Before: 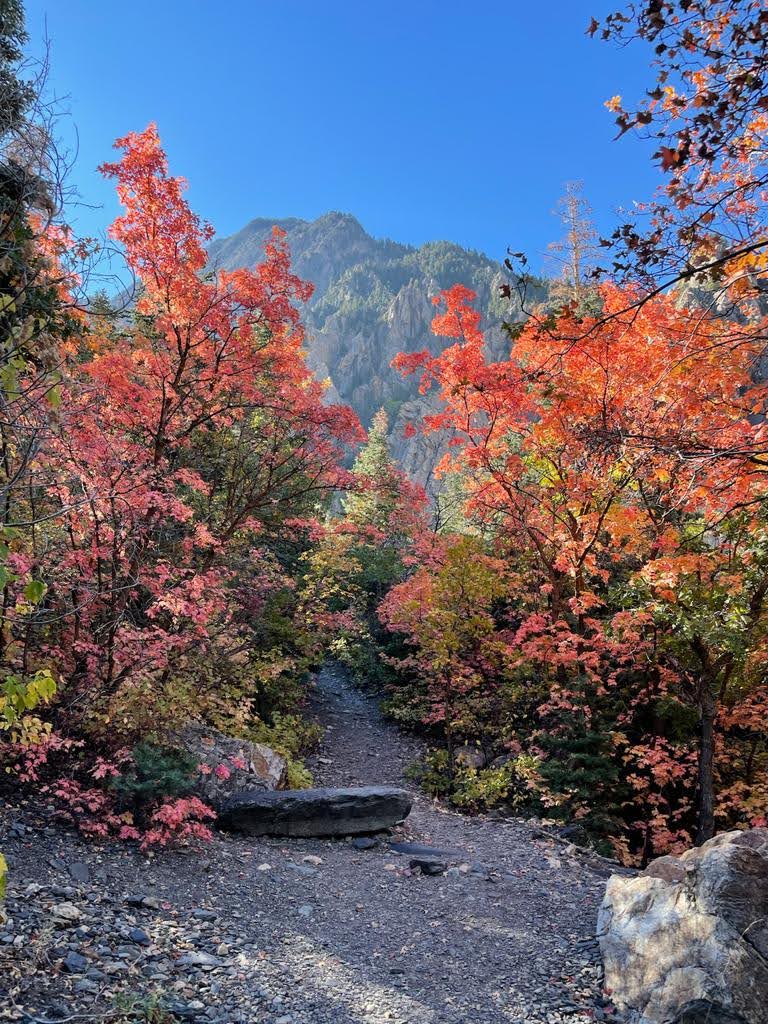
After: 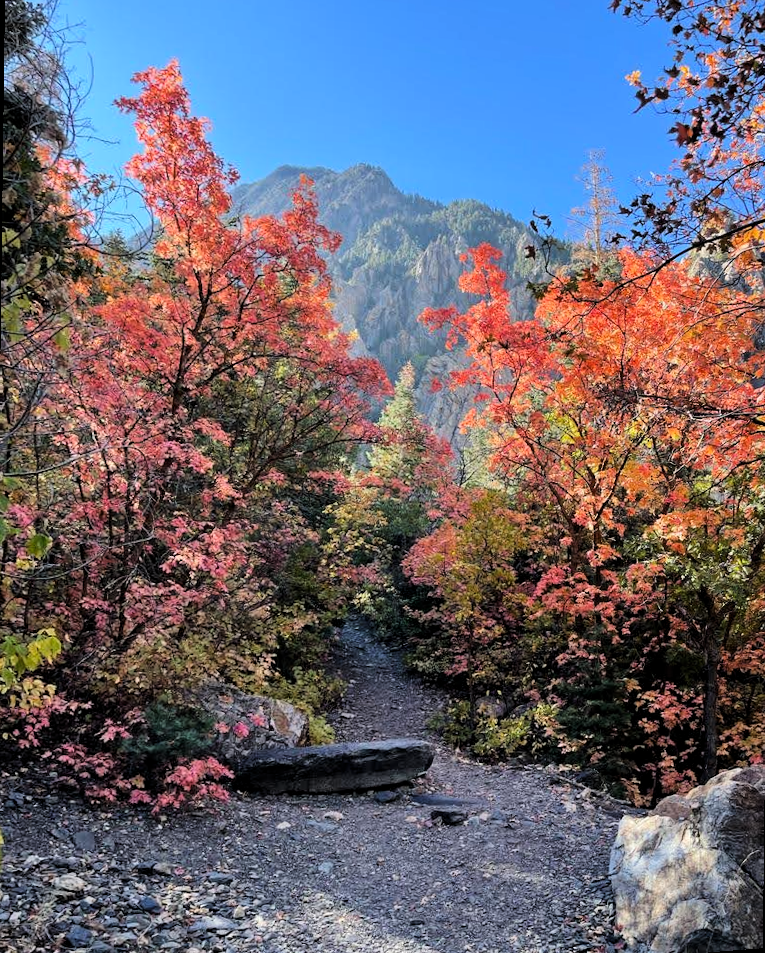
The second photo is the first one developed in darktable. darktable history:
tone curve: curves: ch0 [(0.021, 0) (0.104, 0.052) (0.496, 0.526) (0.737, 0.783) (1, 1)], color space Lab, linked channels, preserve colors none
rotate and perspective: rotation 0.679°, lens shift (horizontal) 0.136, crop left 0.009, crop right 0.991, crop top 0.078, crop bottom 0.95
